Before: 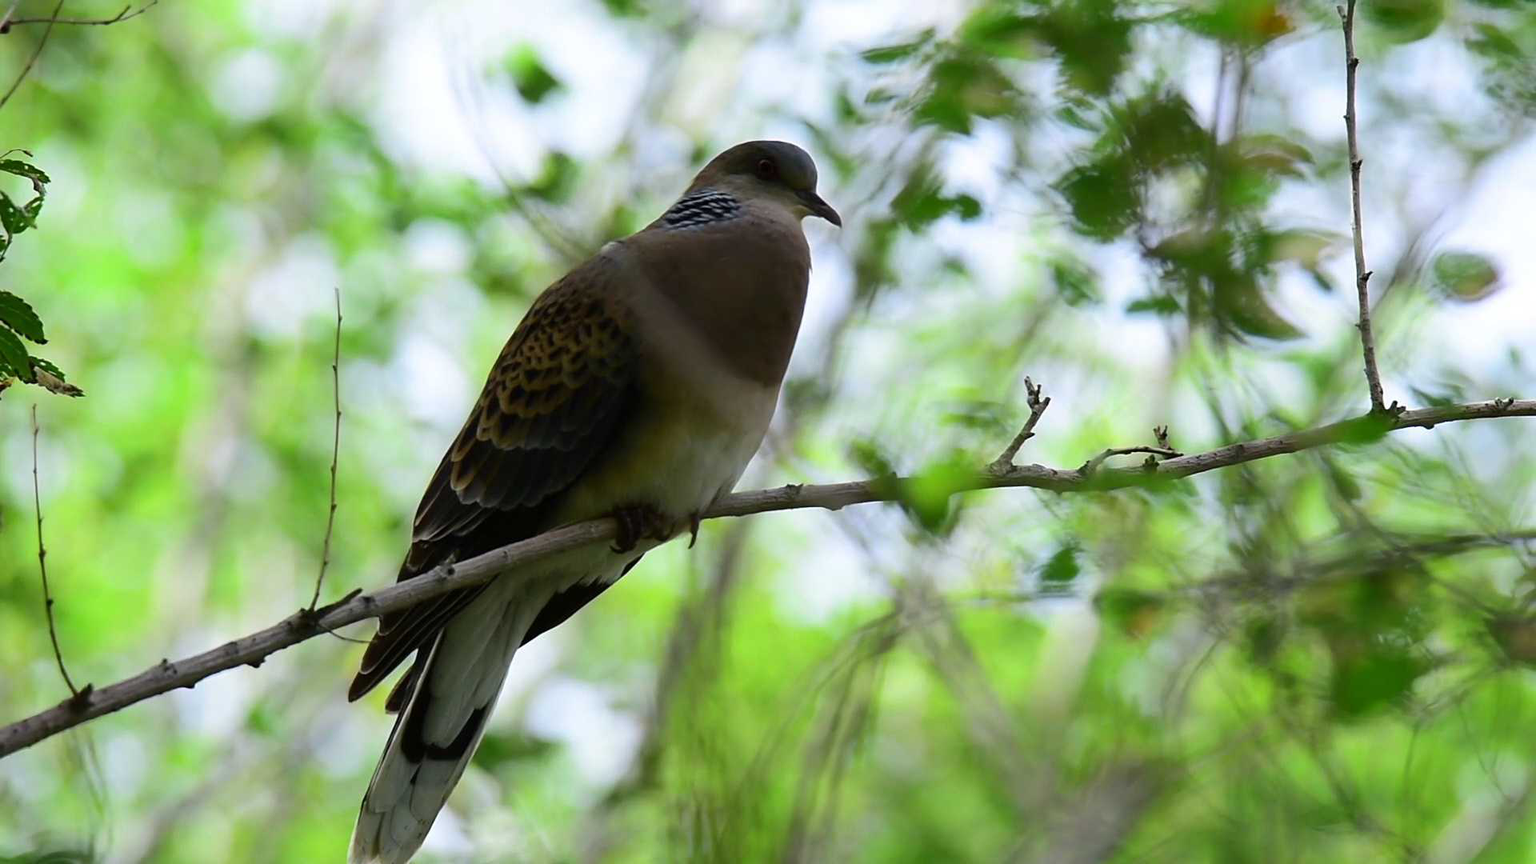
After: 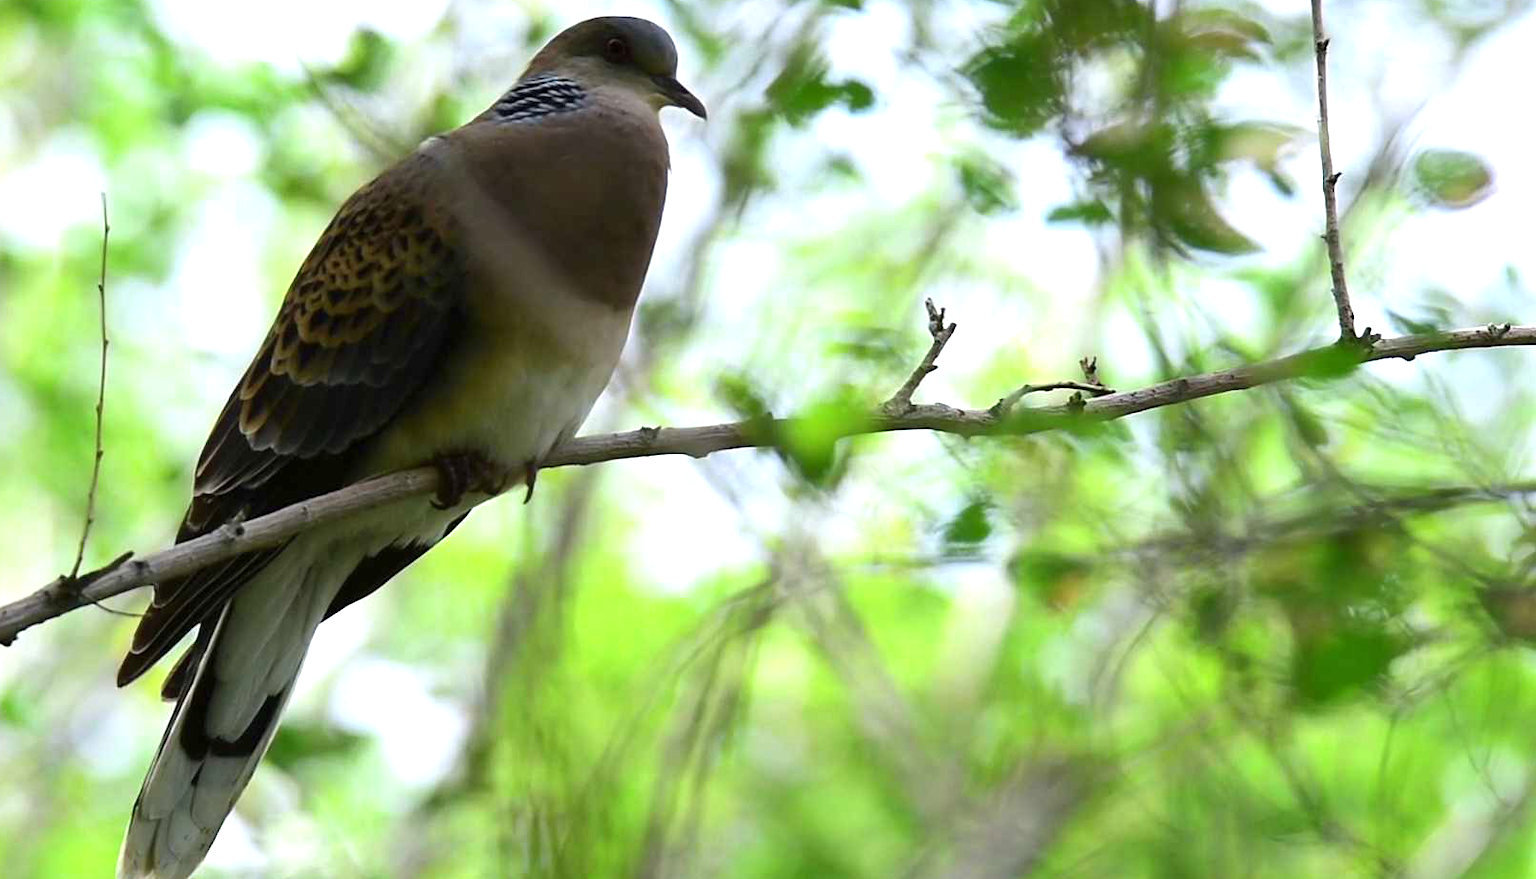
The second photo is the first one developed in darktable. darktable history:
crop: left 16.351%, top 14.733%
exposure: exposure 0.662 EV, compensate highlight preservation false
